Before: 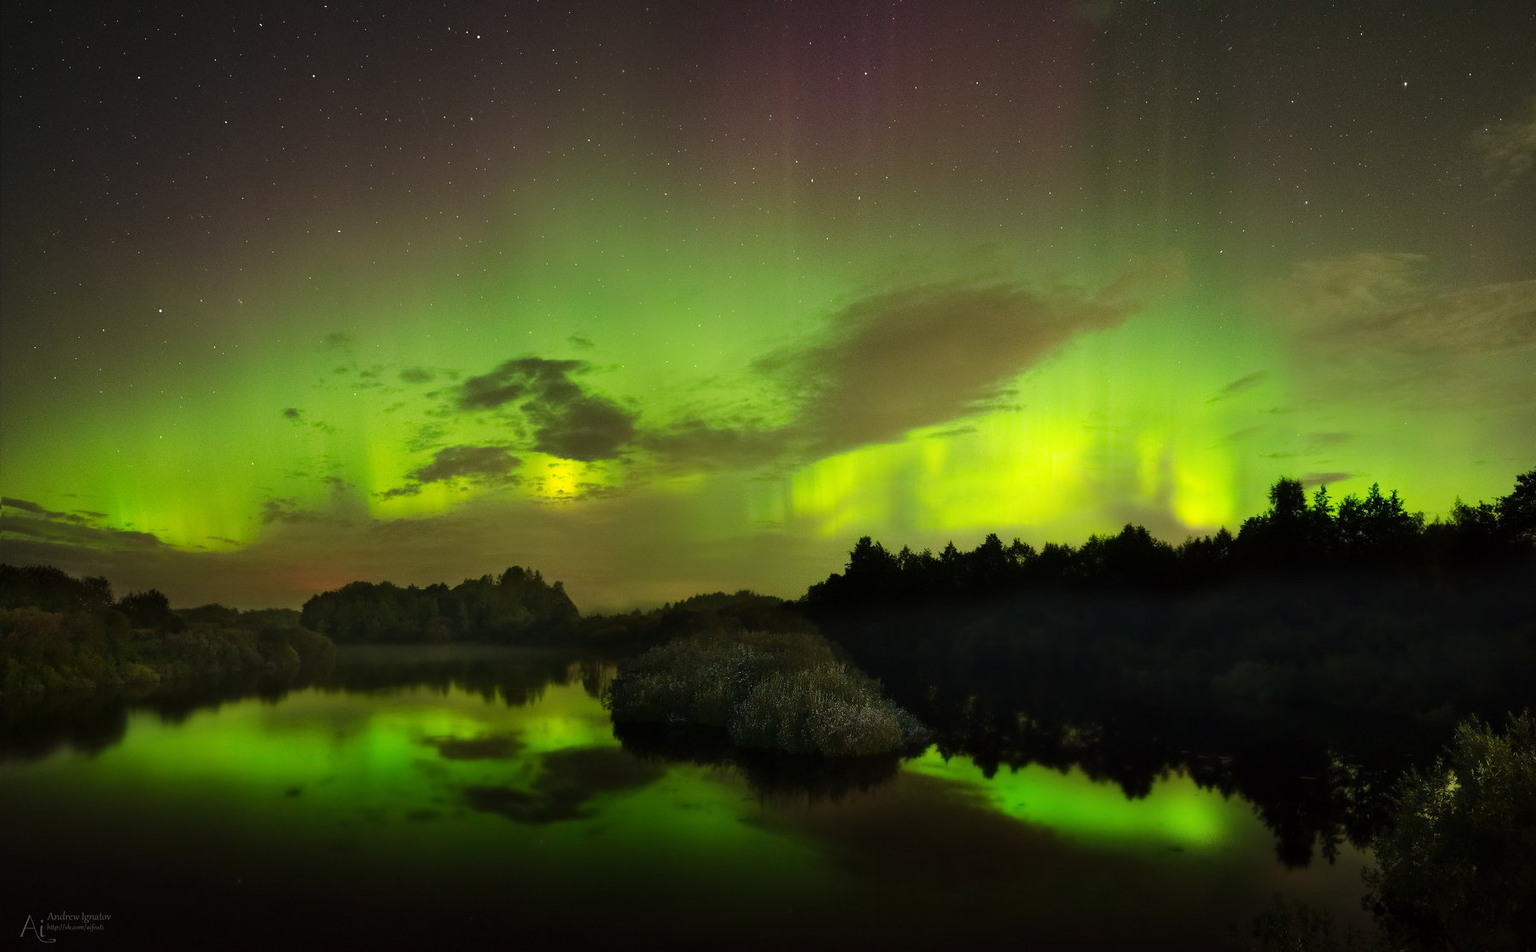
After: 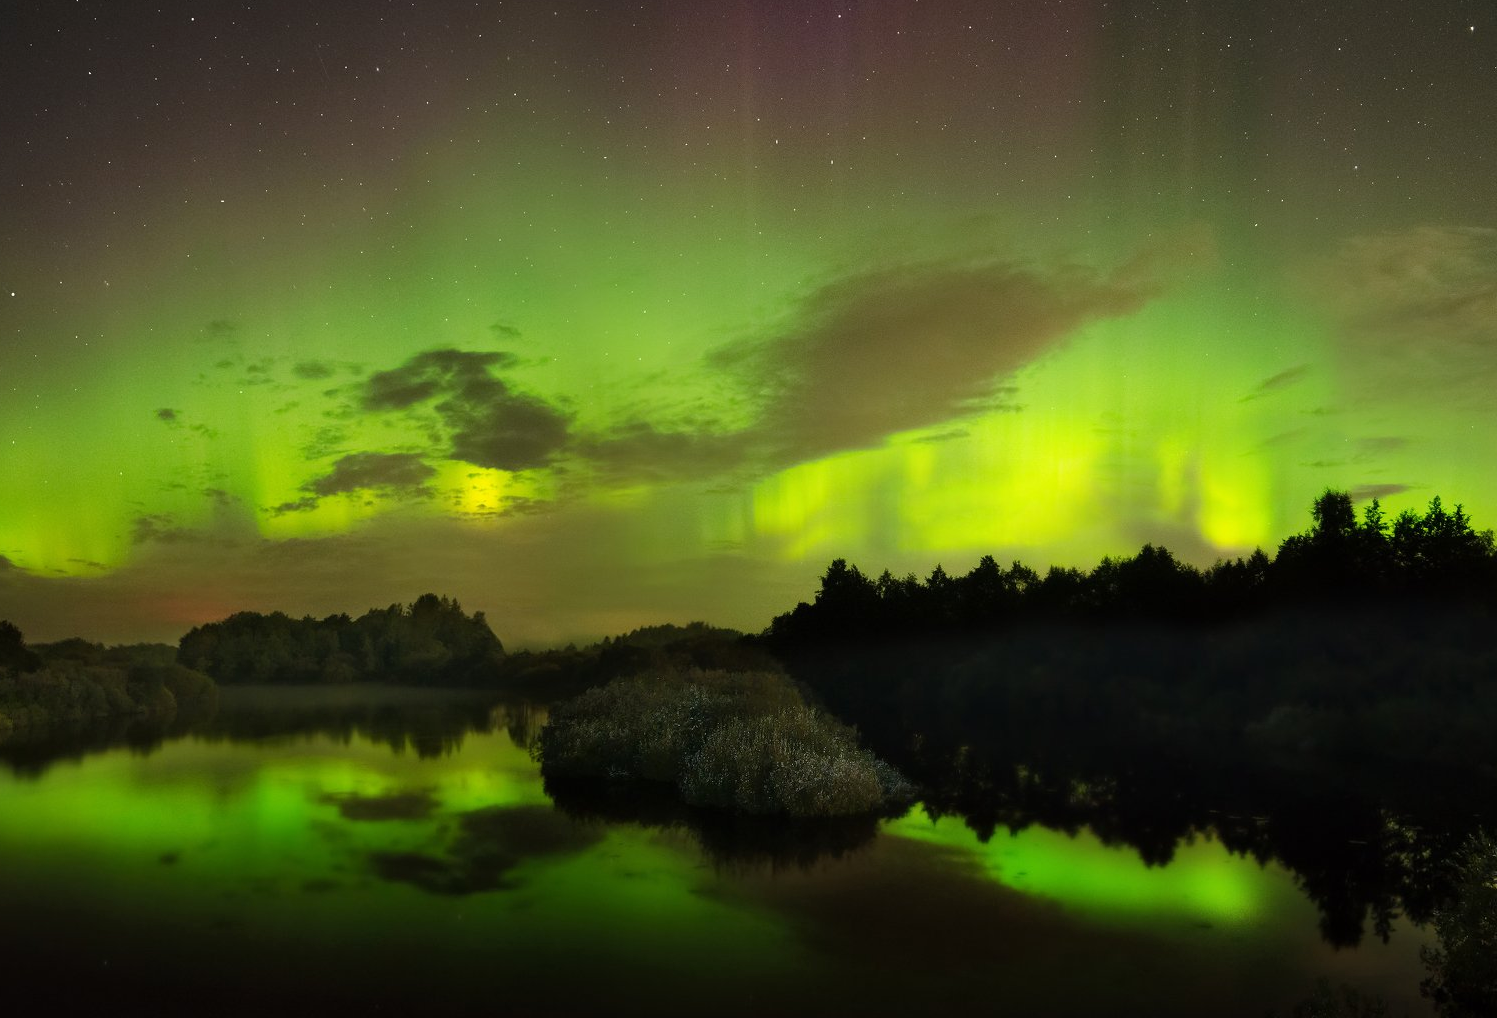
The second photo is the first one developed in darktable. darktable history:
tone equalizer: -7 EV 0.199 EV, -6 EV 0.105 EV, -5 EV 0.086 EV, -4 EV 0.04 EV, -2 EV -0.021 EV, -1 EV -0.065 EV, +0 EV -0.053 EV, edges refinement/feathering 500, mask exposure compensation -1.57 EV, preserve details no
crop: left 9.765%, top 6.317%, right 7.022%, bottom 2.439%
